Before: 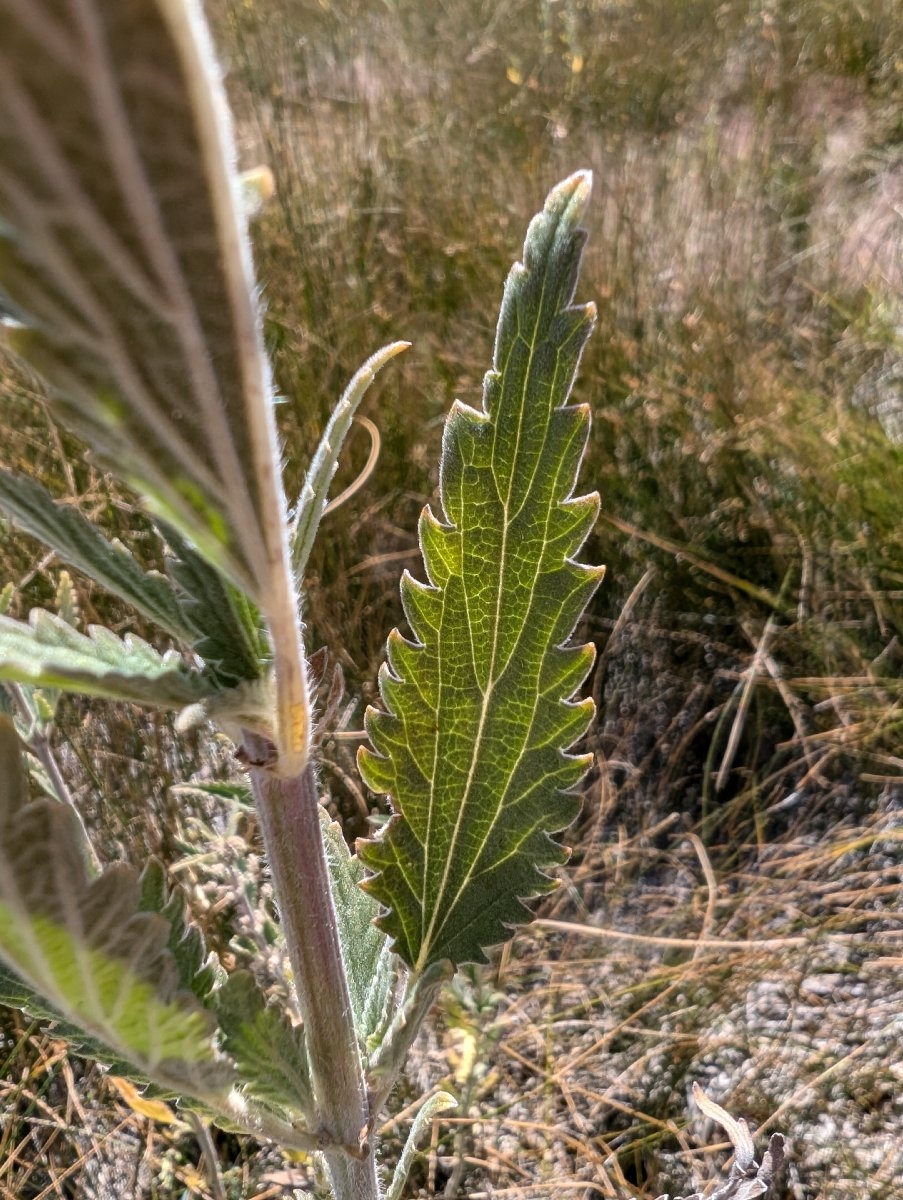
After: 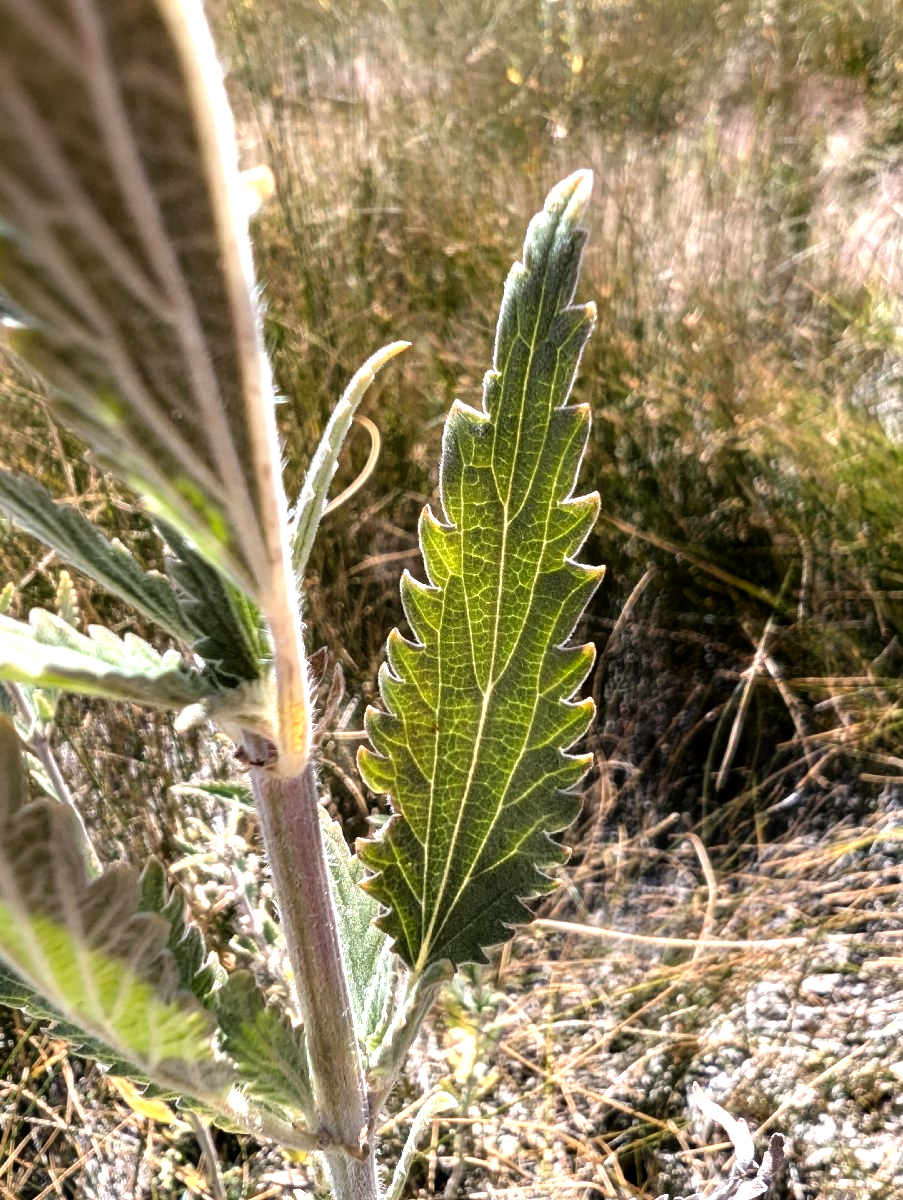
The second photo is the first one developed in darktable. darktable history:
shadows and highlights: shadows -86.5, highlights -35.58, soften with gaussian
tone equalizer: -8 EV -1.1 EV, -7 EV -1.02 EV, -6 EV -0.87 EV, -5 EV -0.583 EV, -3 EV 0.58 EV, -2 EV 0.851 EV, -1 EV 0.993 EV, +0 EV 1.08 EV, mask exposure compensation -0.509 EV
